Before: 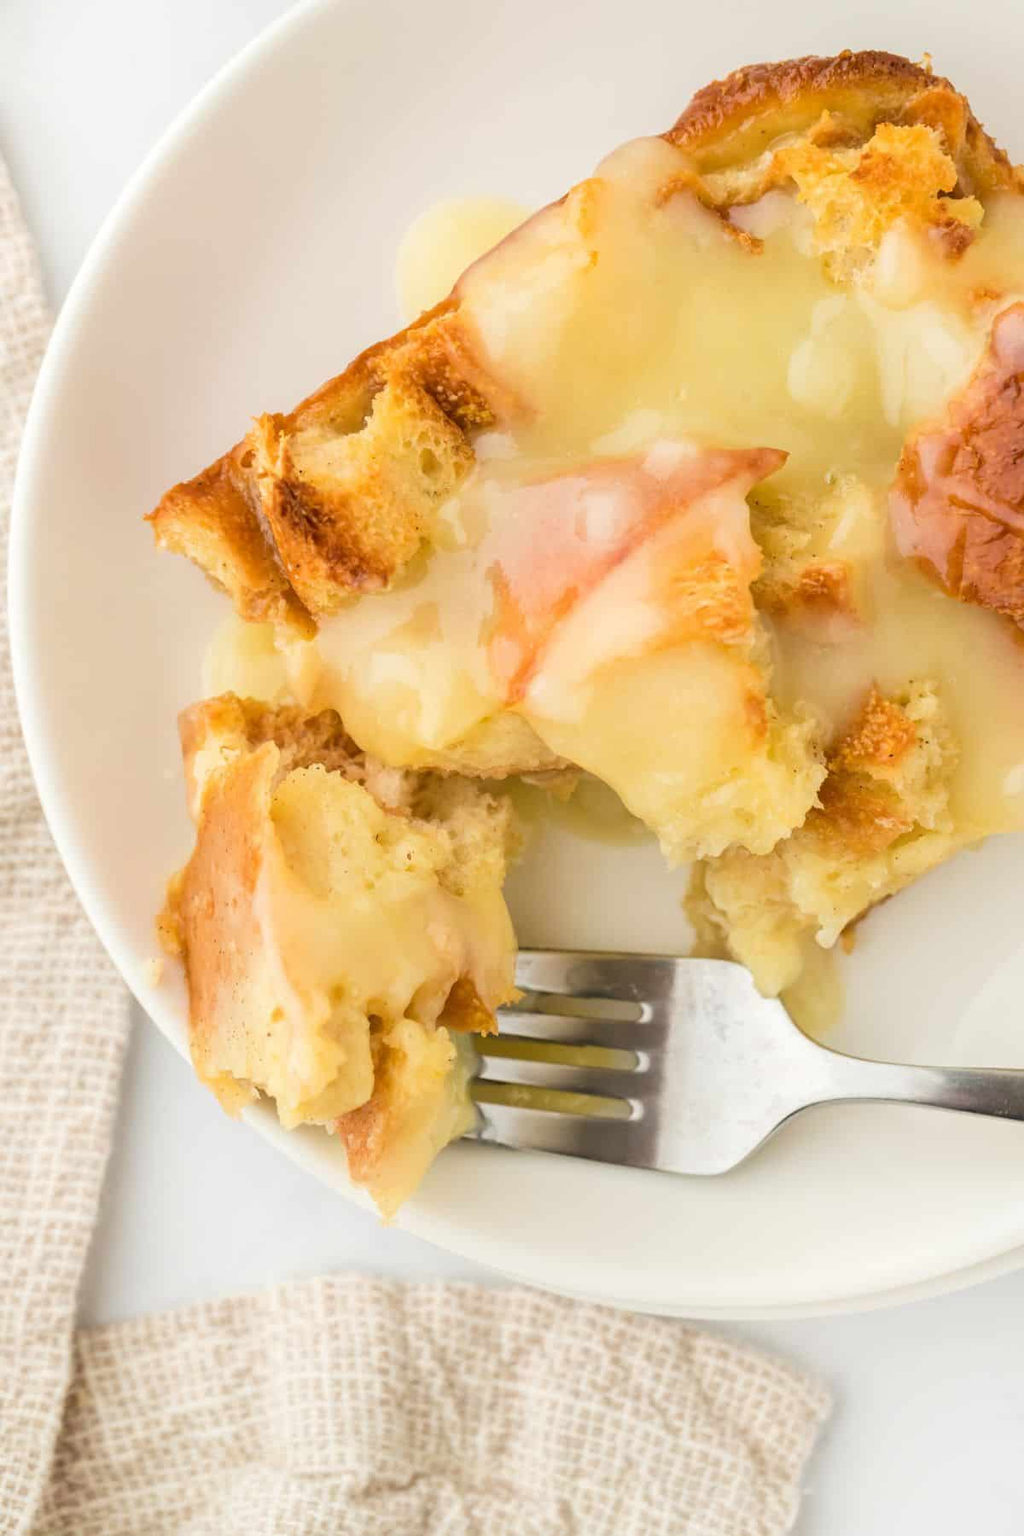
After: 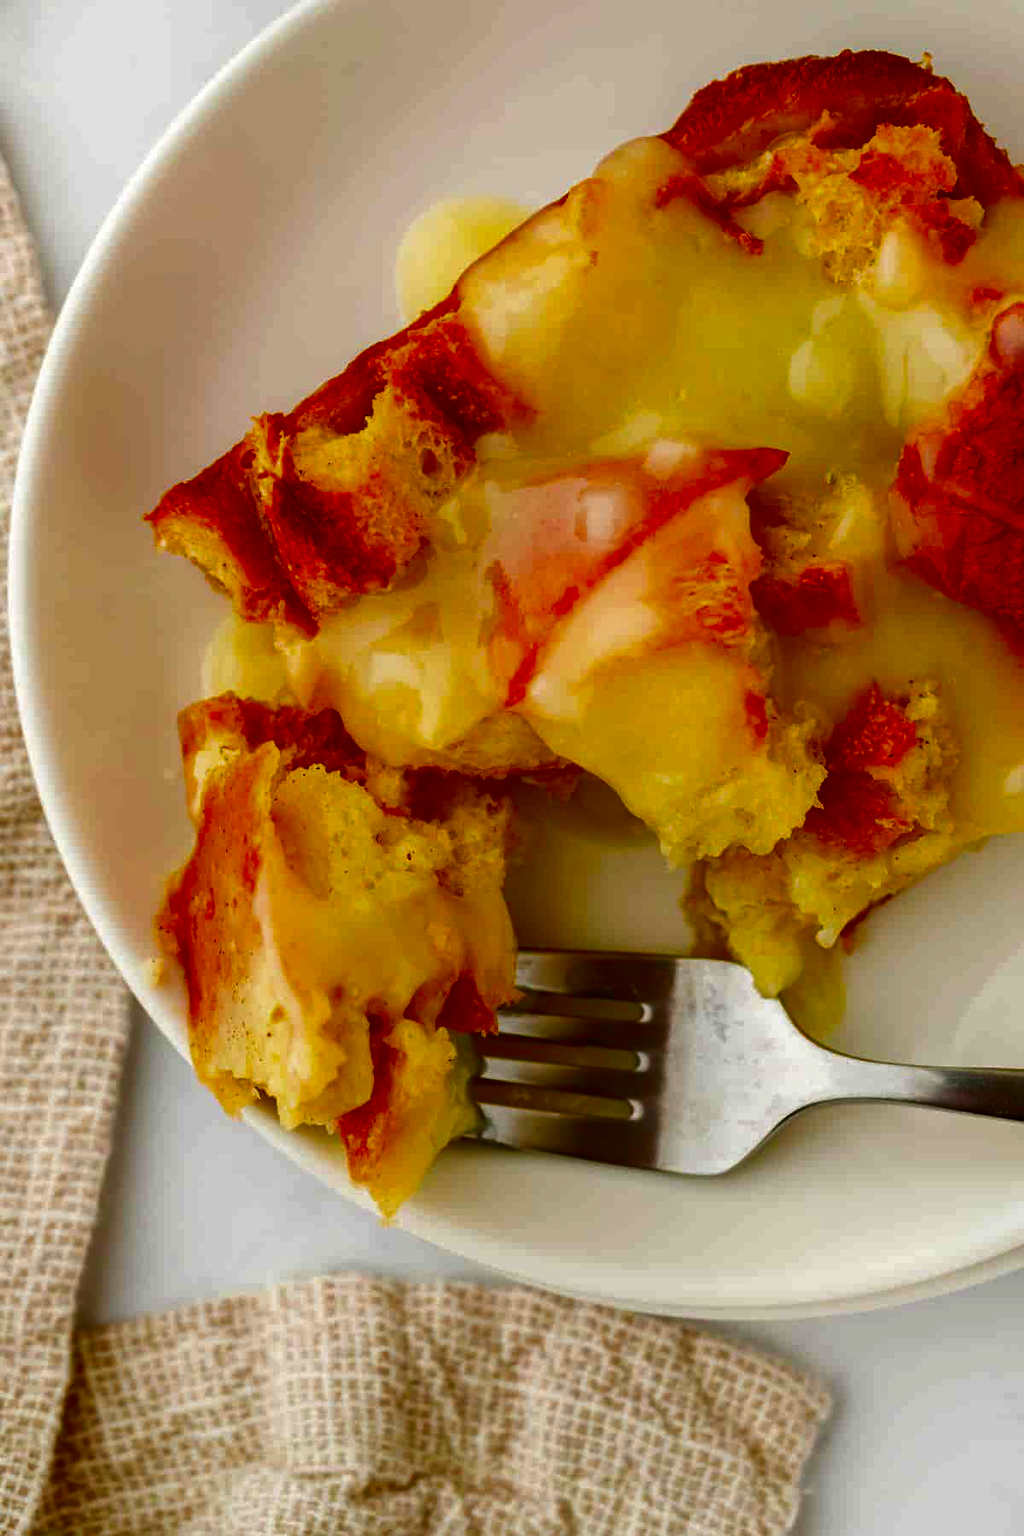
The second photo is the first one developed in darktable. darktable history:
contrast brightness saturation: brightness -0.99, saturation 0.993
